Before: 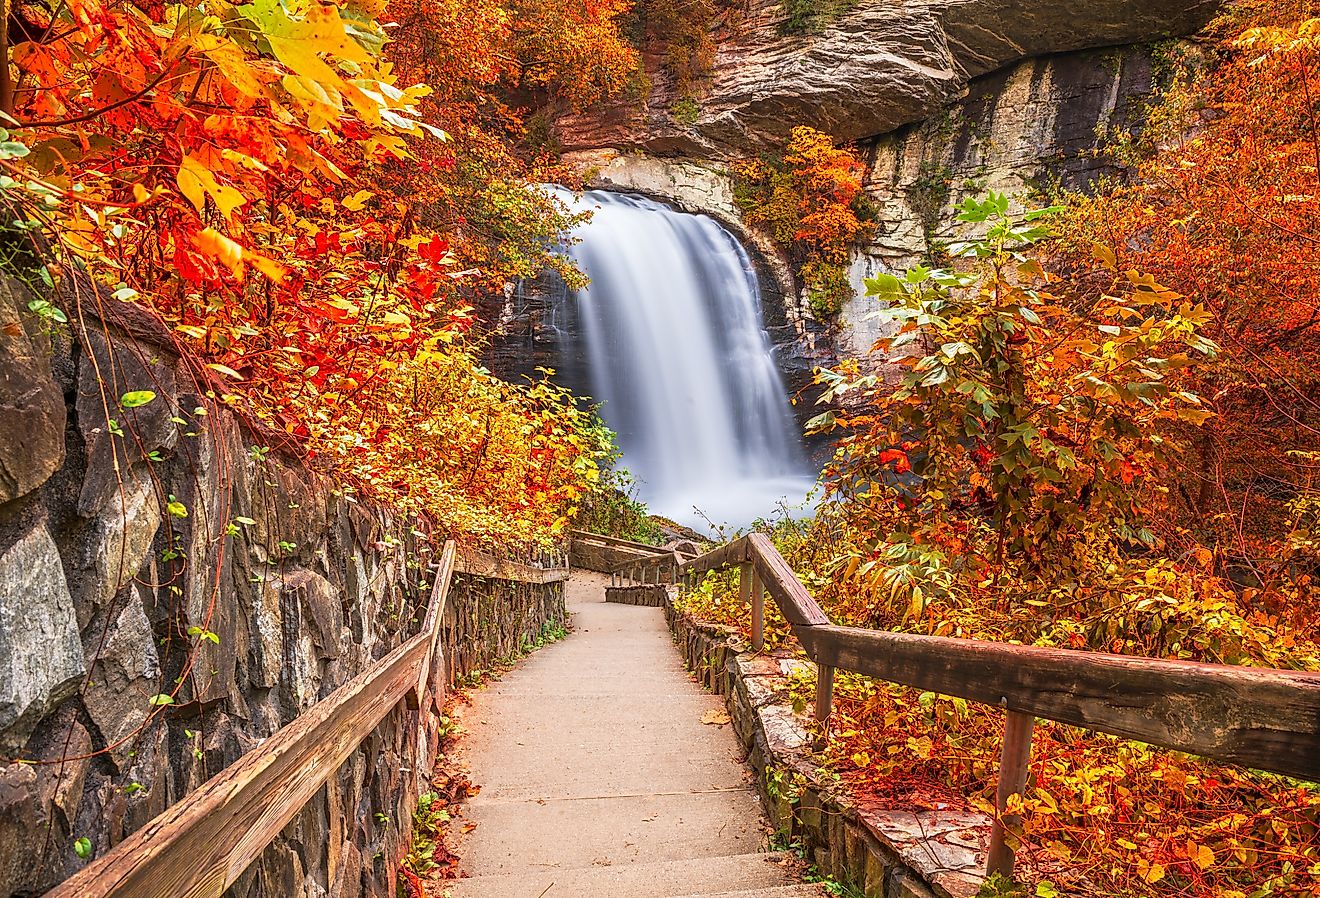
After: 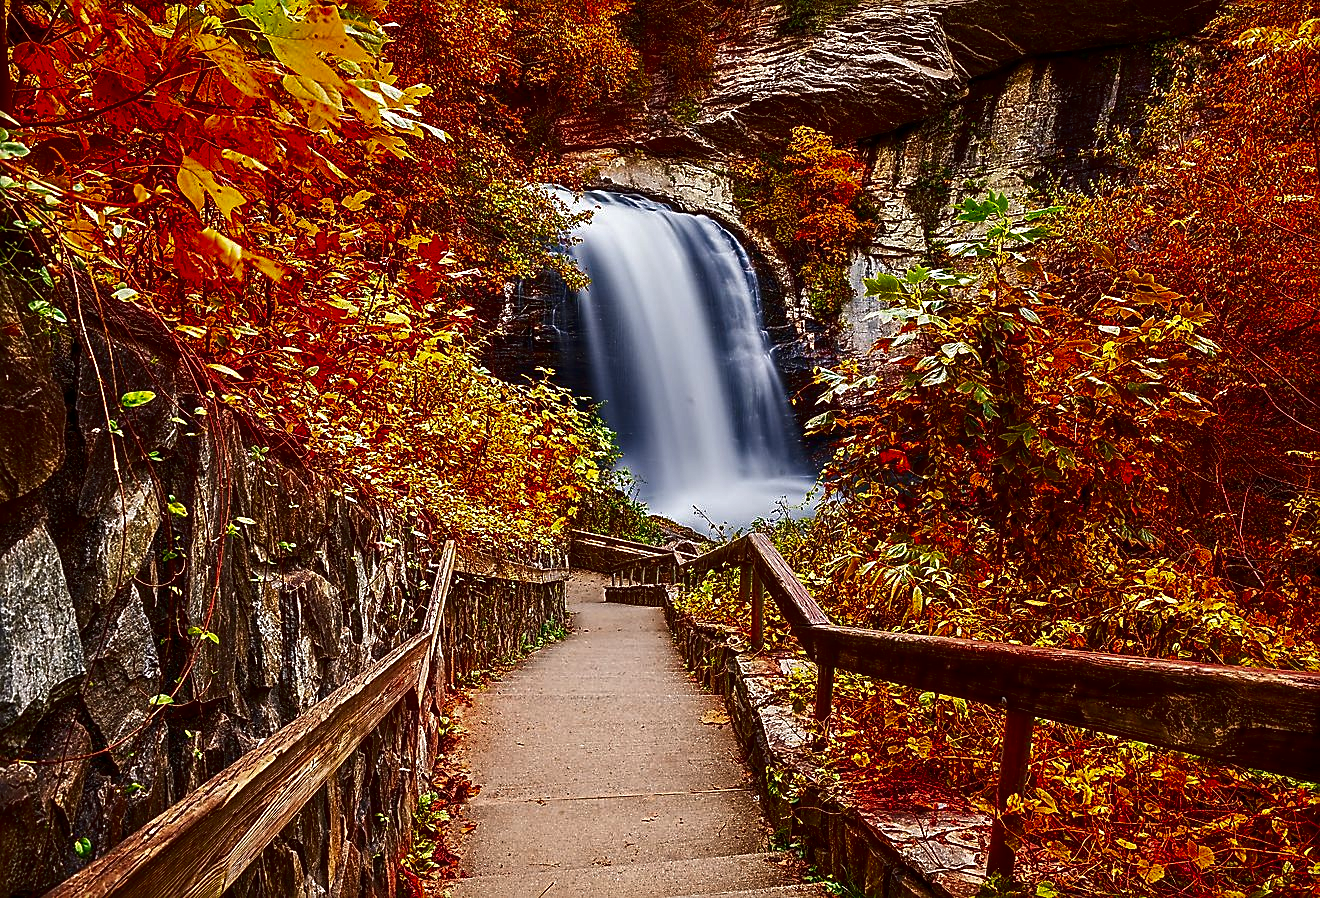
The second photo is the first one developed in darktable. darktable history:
contrast brightness saturation: contrast 0.09, brightness -0.606, saturation 0.166
sharpen: on, module defaults
